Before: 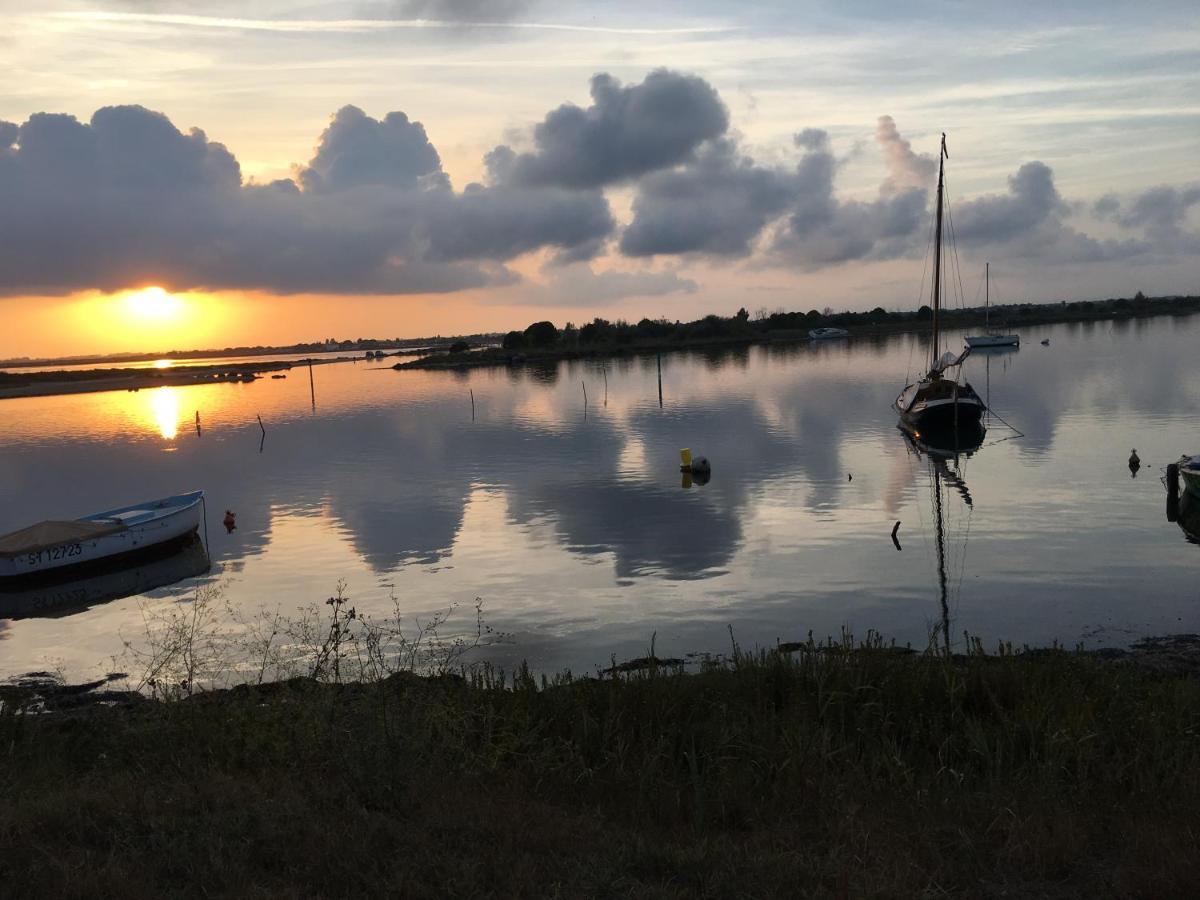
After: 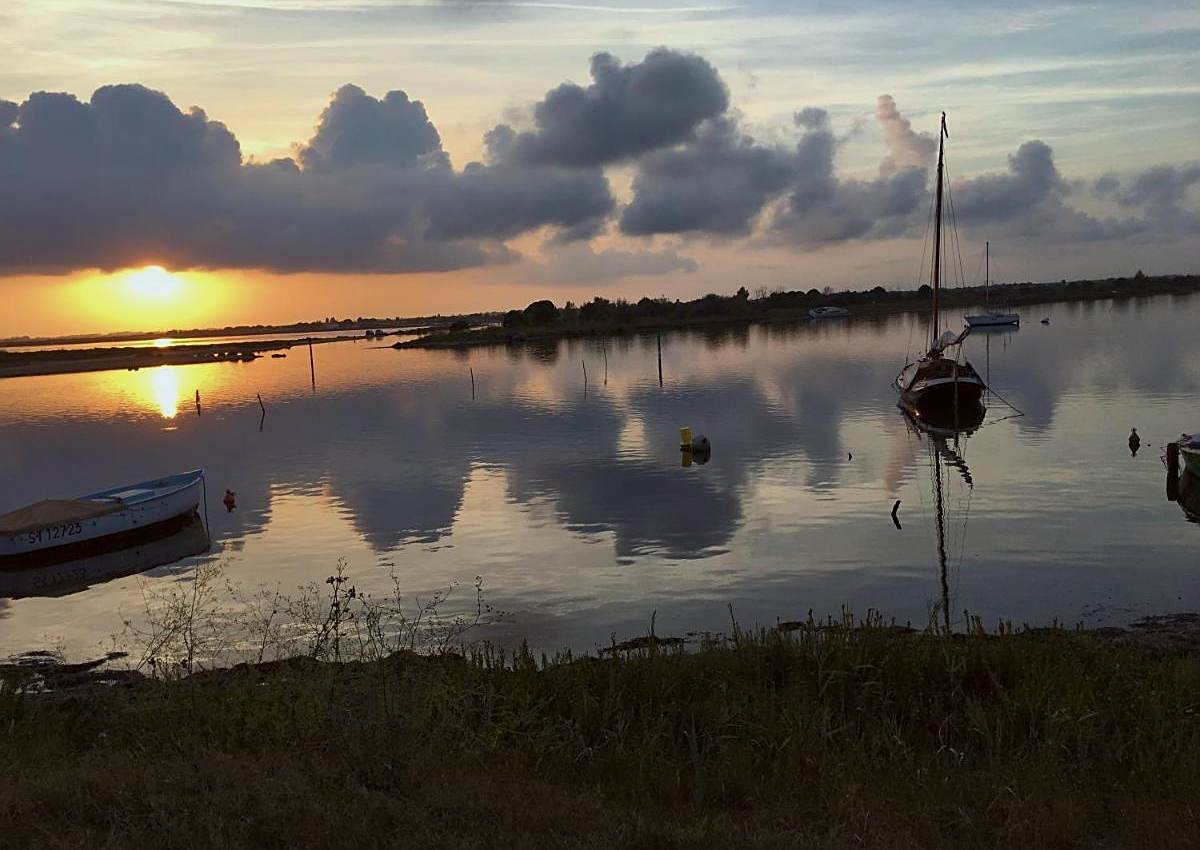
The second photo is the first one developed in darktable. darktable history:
levels: mode automatic, gray 50.73%, levels [0.129, 0.519, 0.867]
crop and rotate: top 2.401%, bottom 3.133%
velvia: on, module defaults
sharpen: on, module defaults
color correction: highlights a* -2.97, highlights b* -2.38, shadows a* 2.47, shadows b* 2.72
tone equalizer: -8 EV 0.24 EV, -7 EV 0.392 EV, -6 EV 0.438 EV, -5 EV 0.266 EV, -3 EV -0.245 EV, -2 EV -0.42 EV, -1 EV -0.433 EV, +0 EV -0.237 EV
